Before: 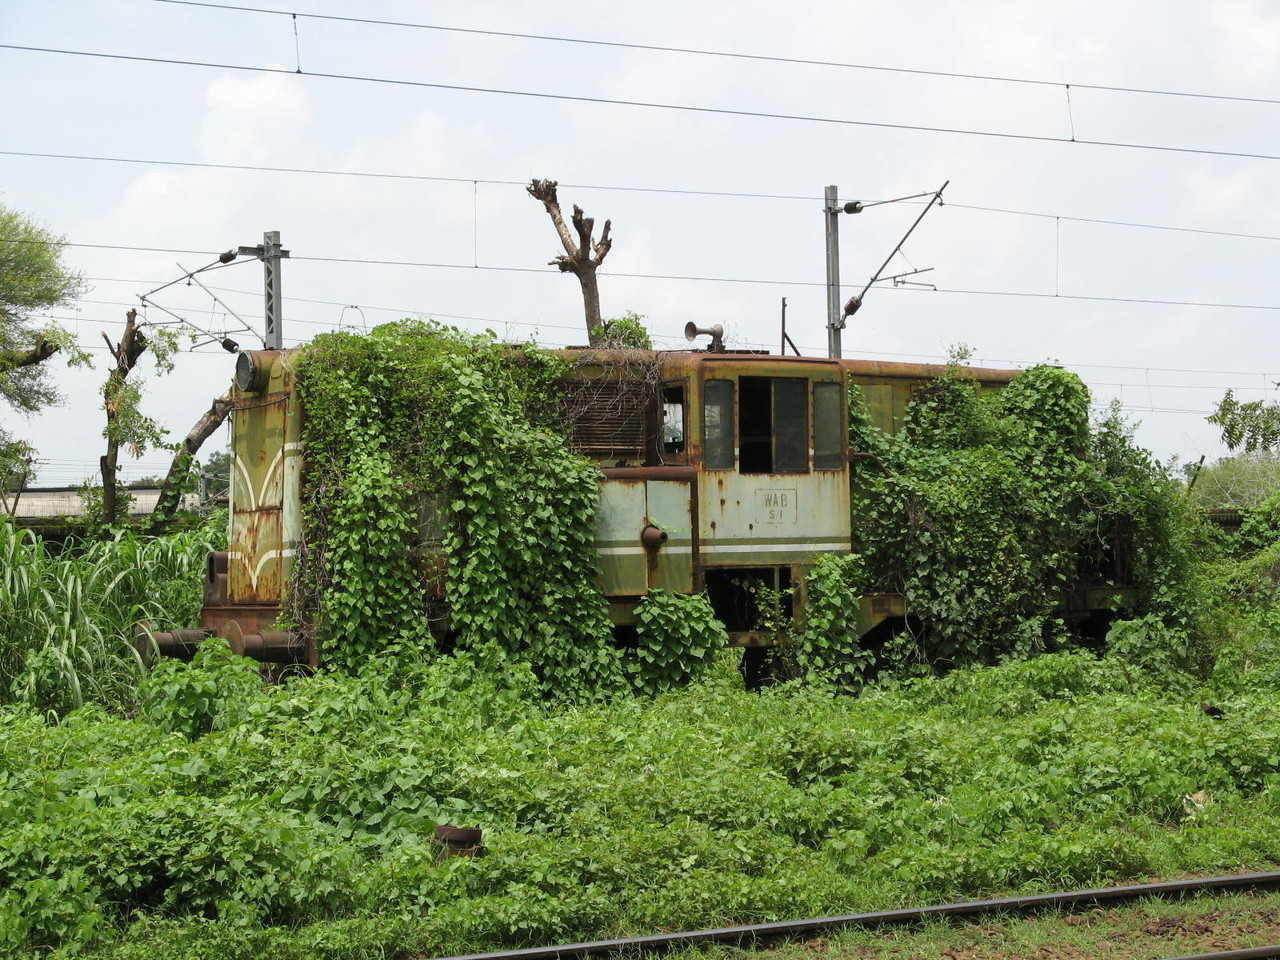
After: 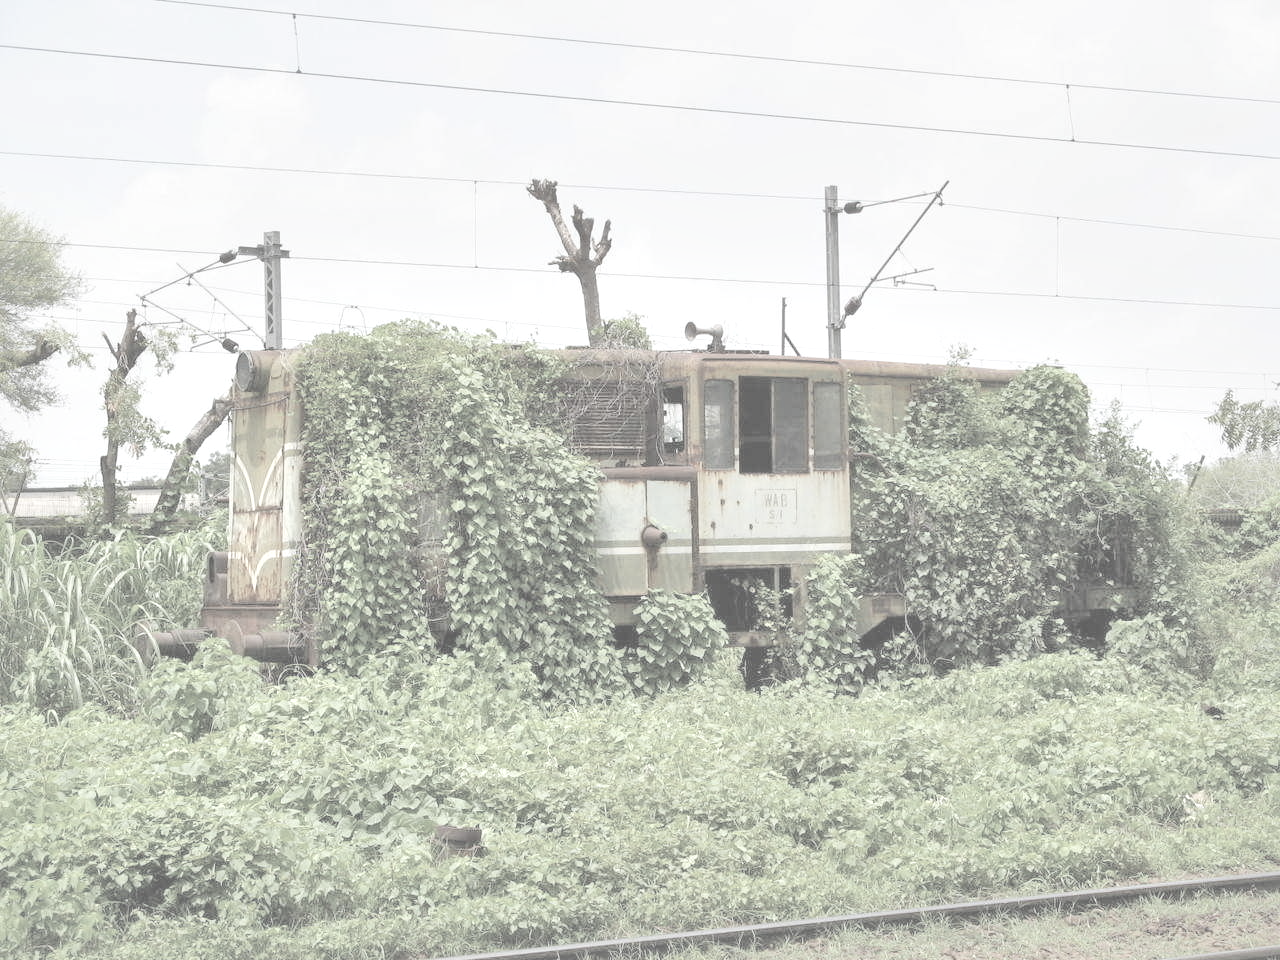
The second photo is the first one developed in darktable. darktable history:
local contrast: mode bilateral grid, contrast 25, coarseness 60, detail 151%, midtone range 0.2
contrast brightness saturation: contrast -0.32, brightness 0.75, saturation -0.78
exposure: black level correction 0, exposure 0.7 EV, compensate exposure bias true, compensate highlight preservation false
